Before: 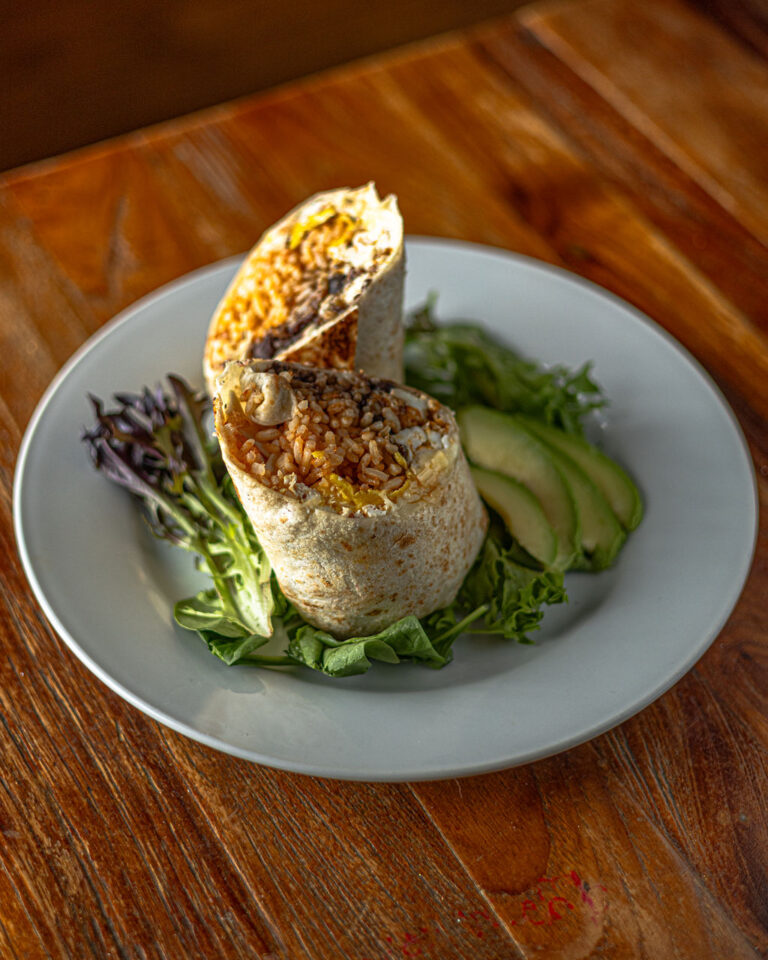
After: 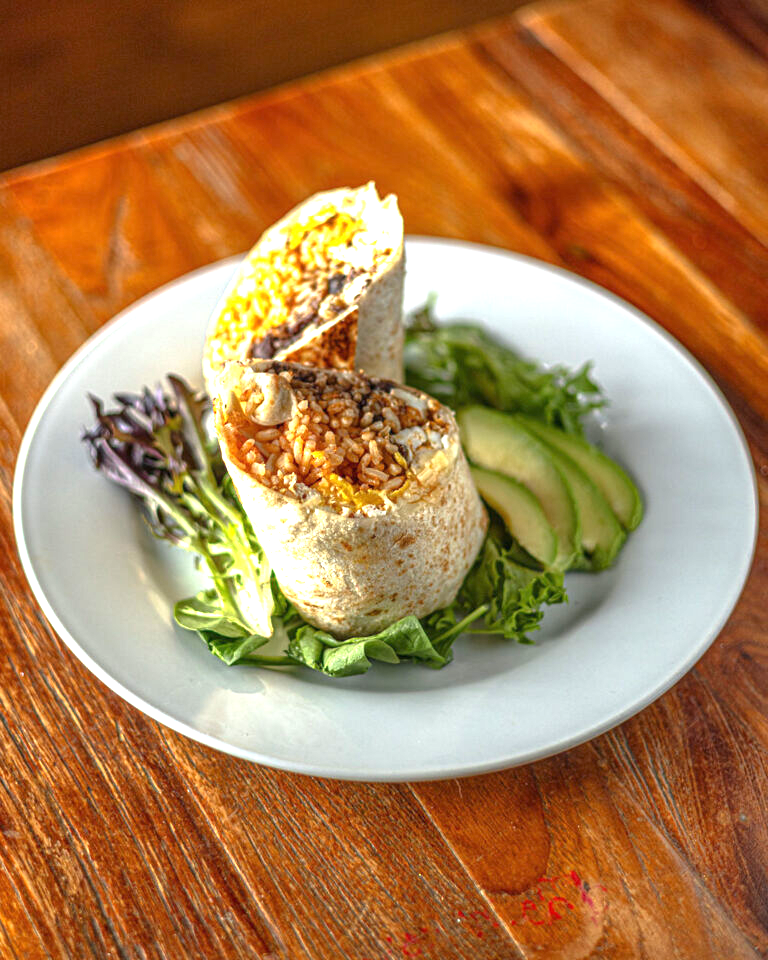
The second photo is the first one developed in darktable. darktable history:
exposure: black level correction 0, exposure 1.449 EV, compensate highlight preservation false
